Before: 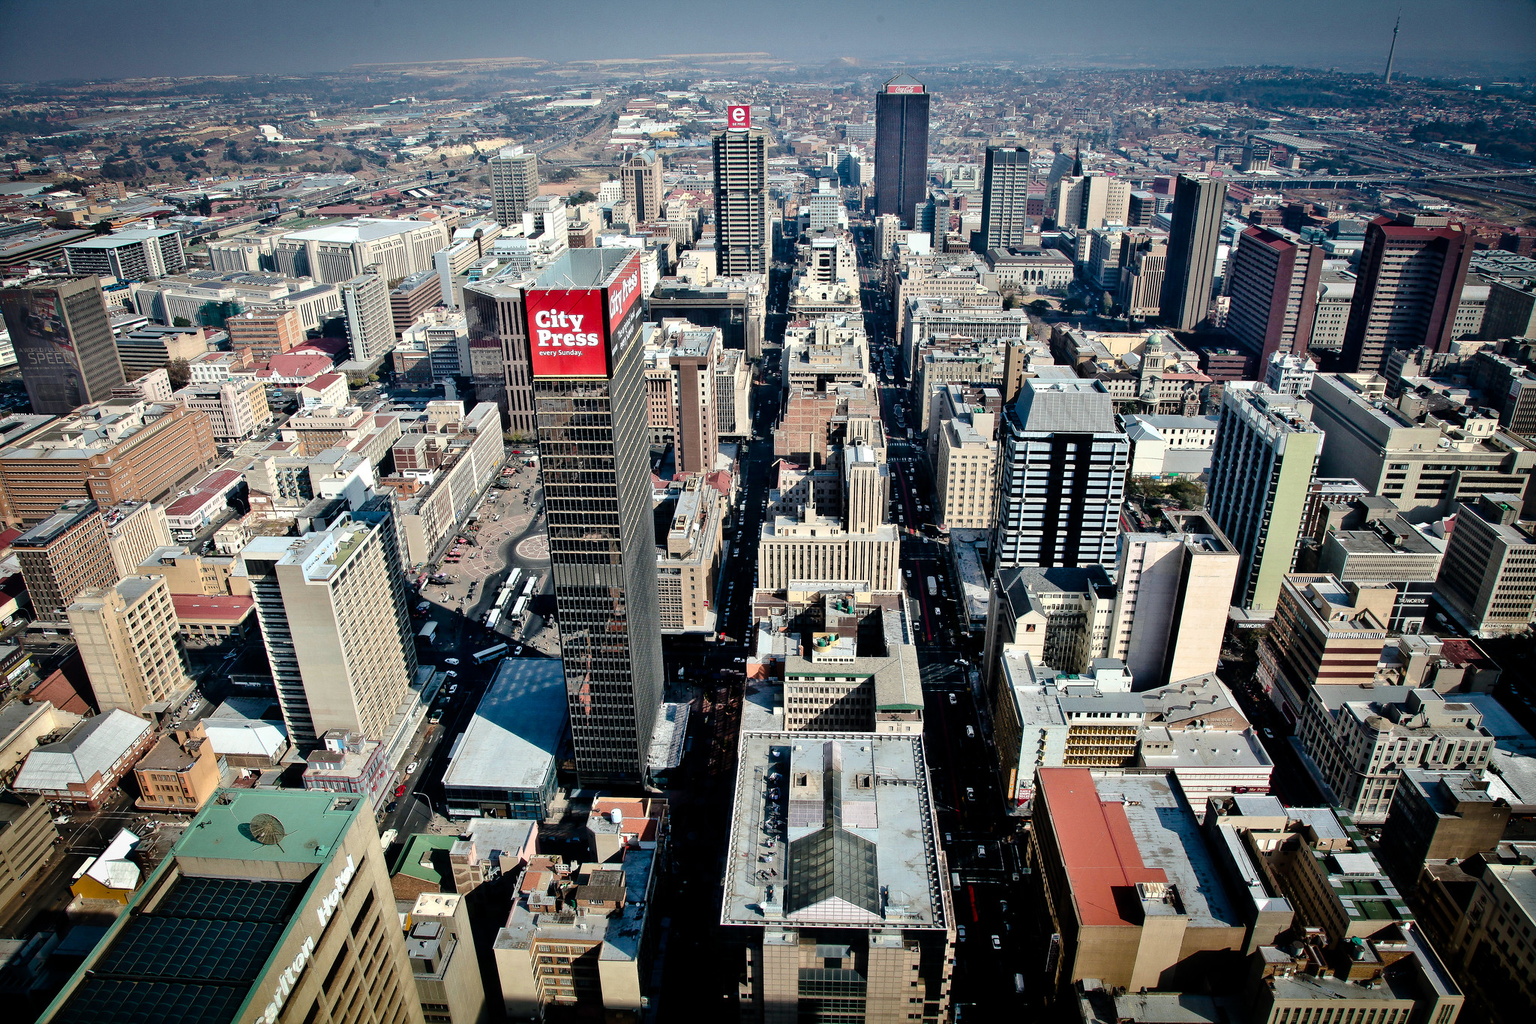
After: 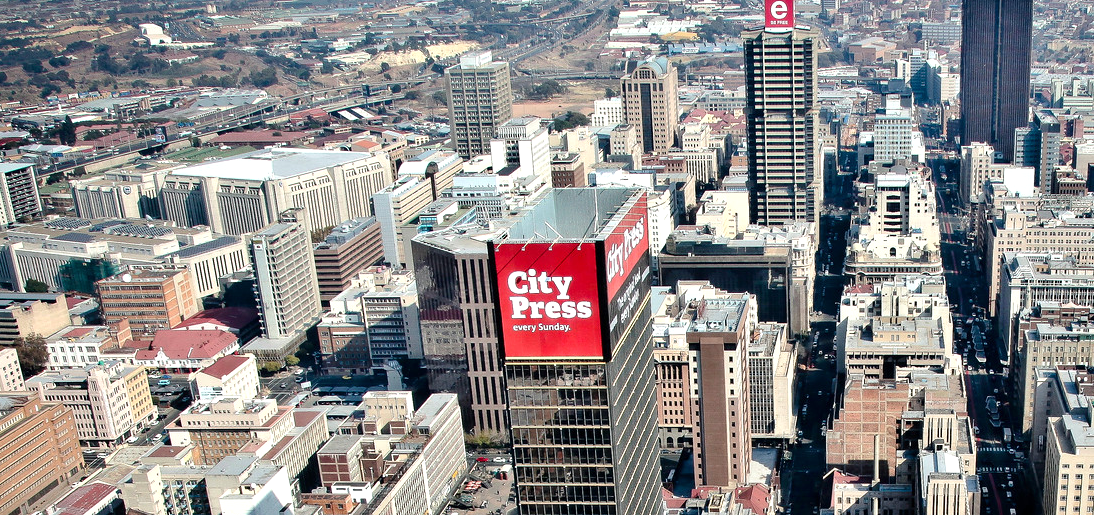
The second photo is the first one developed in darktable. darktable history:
exposure: exposure 0.211 EV, compensate highlight preservation false
crop: left 10.065%, top 10.494%, right 36.491%, bottom 51.736%
